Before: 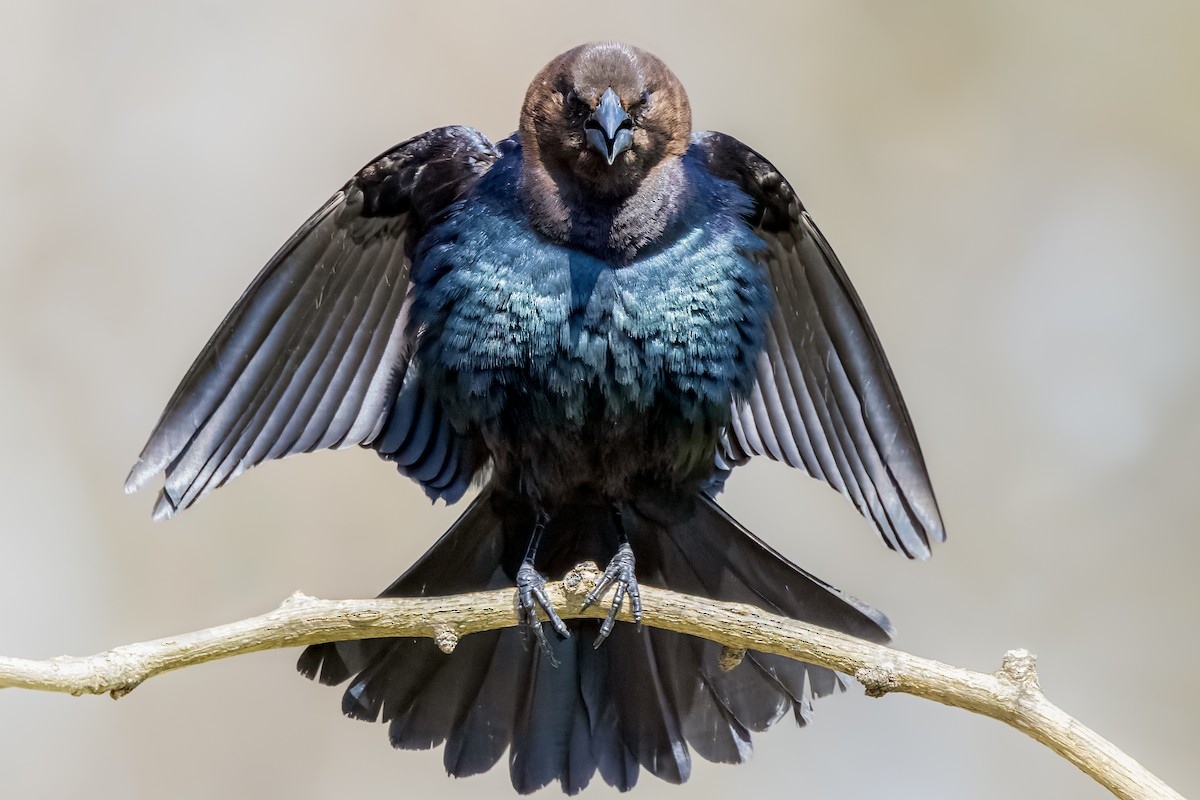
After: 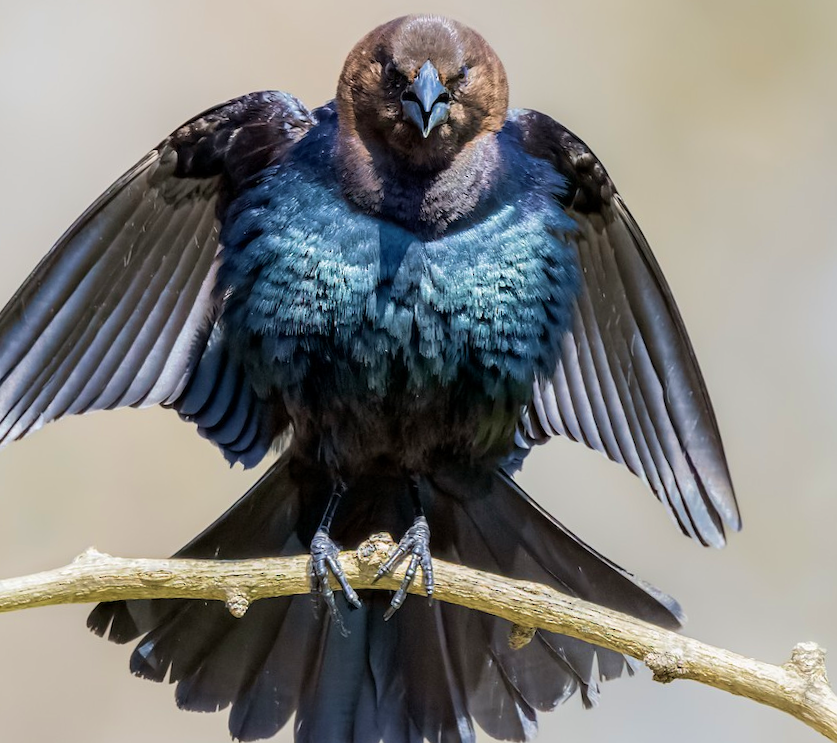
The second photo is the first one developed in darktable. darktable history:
crop and rotate: angle -2.91°, left 13.915%, top 0.029%, right 11.042%, bottom 0.091%
velvia: on, module defaults
